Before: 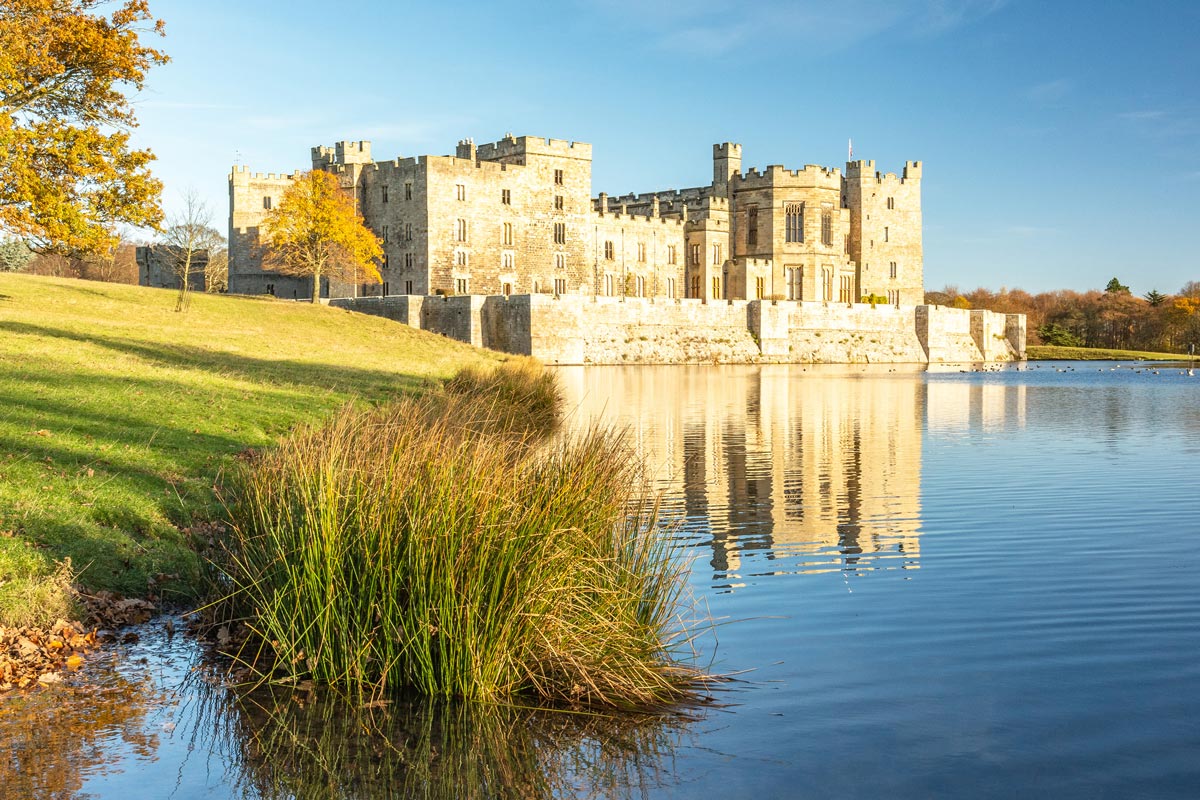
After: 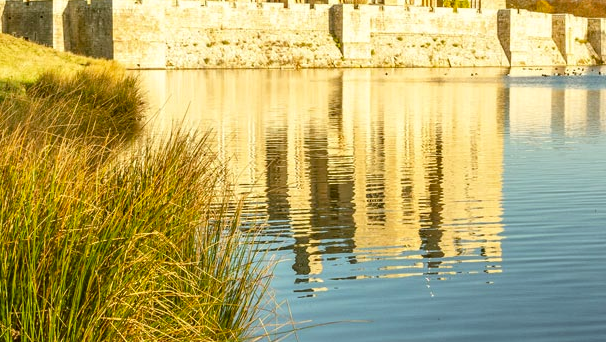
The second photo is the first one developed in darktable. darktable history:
crop: left 34.847%, top 37.096%, right 14.643%, bottom 20.042%
color correction: highlights a* -1.48, highlights b* 10.05, shadows a* 0.218, shadows b* 19.48
